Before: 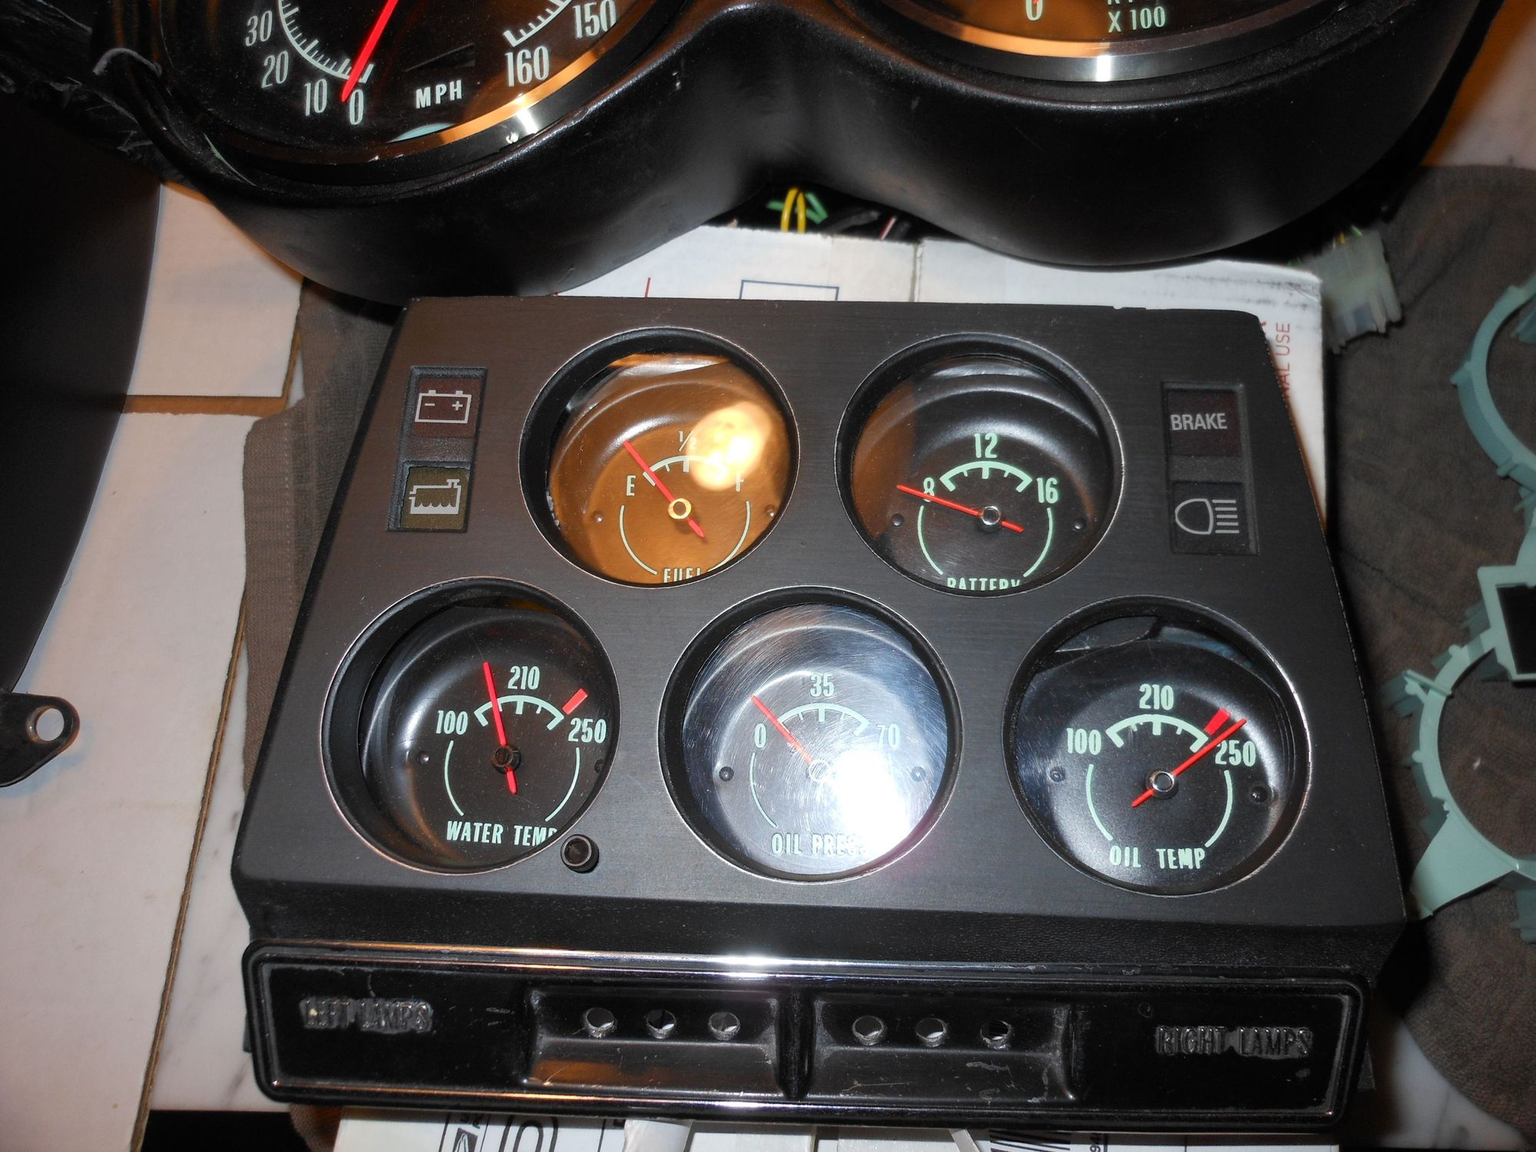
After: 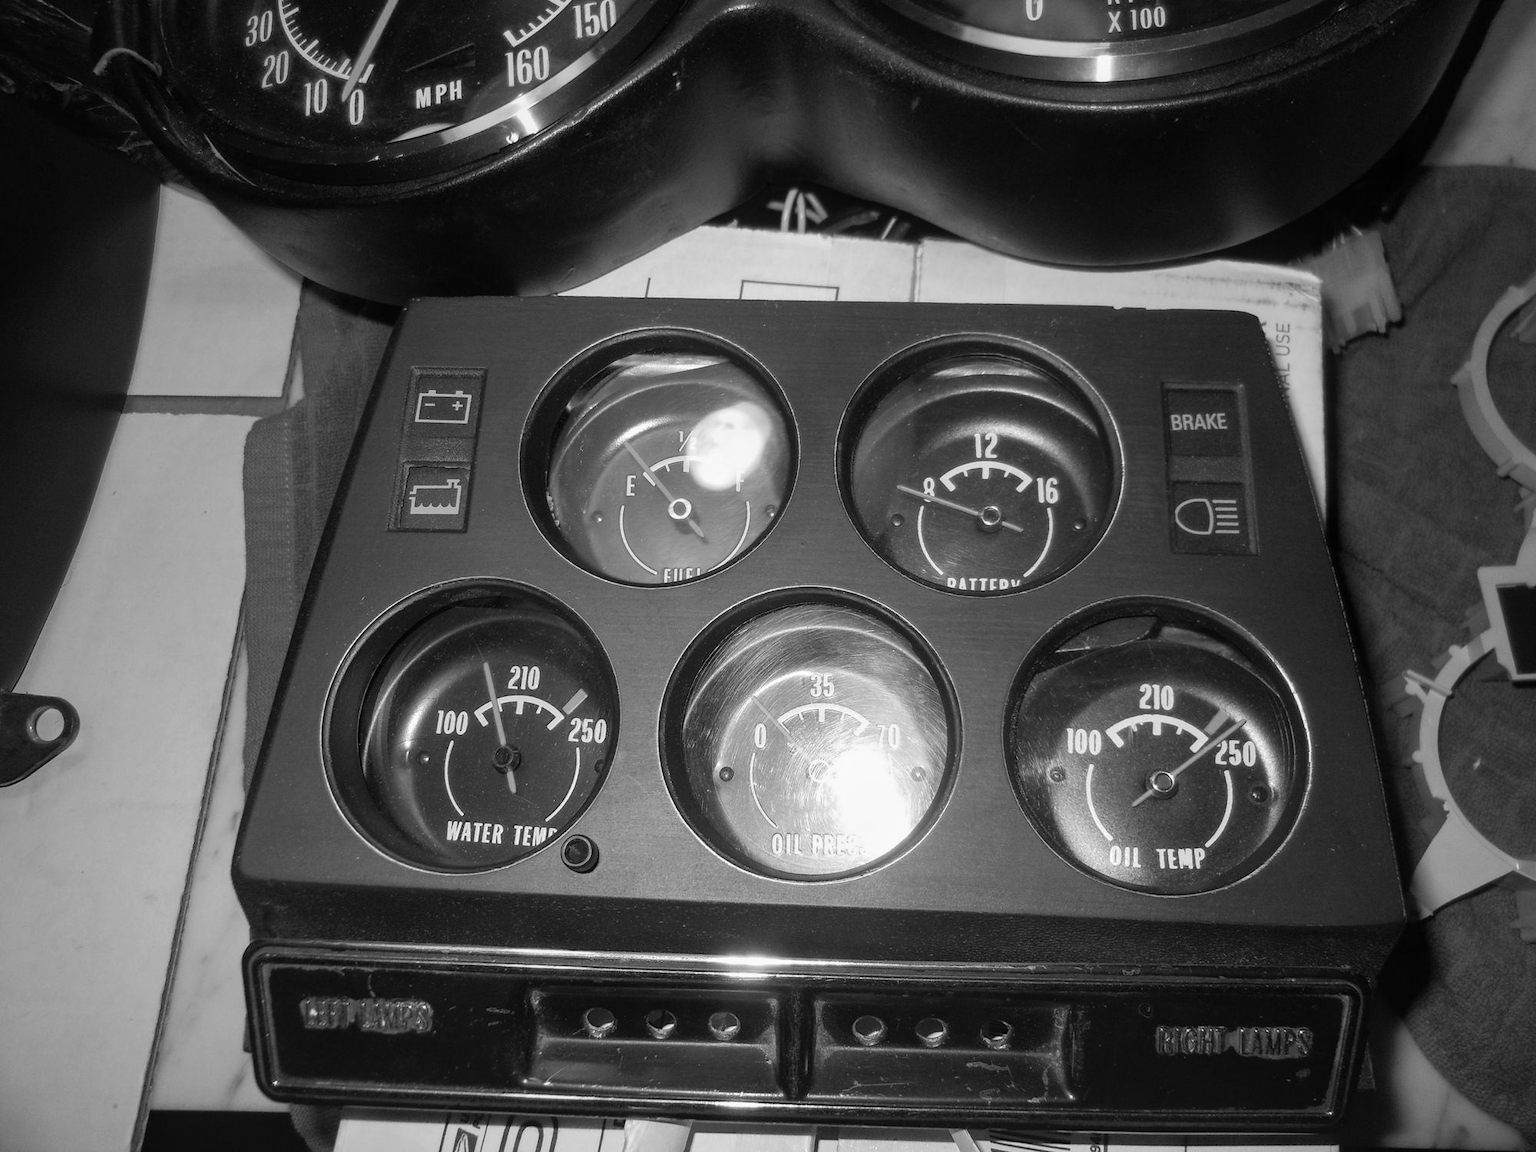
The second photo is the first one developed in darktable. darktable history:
local contrast: detail 110%
white balance: red 1.123, blue 0.83
monochrome: a 2.21, b -1.33, size 2.2
